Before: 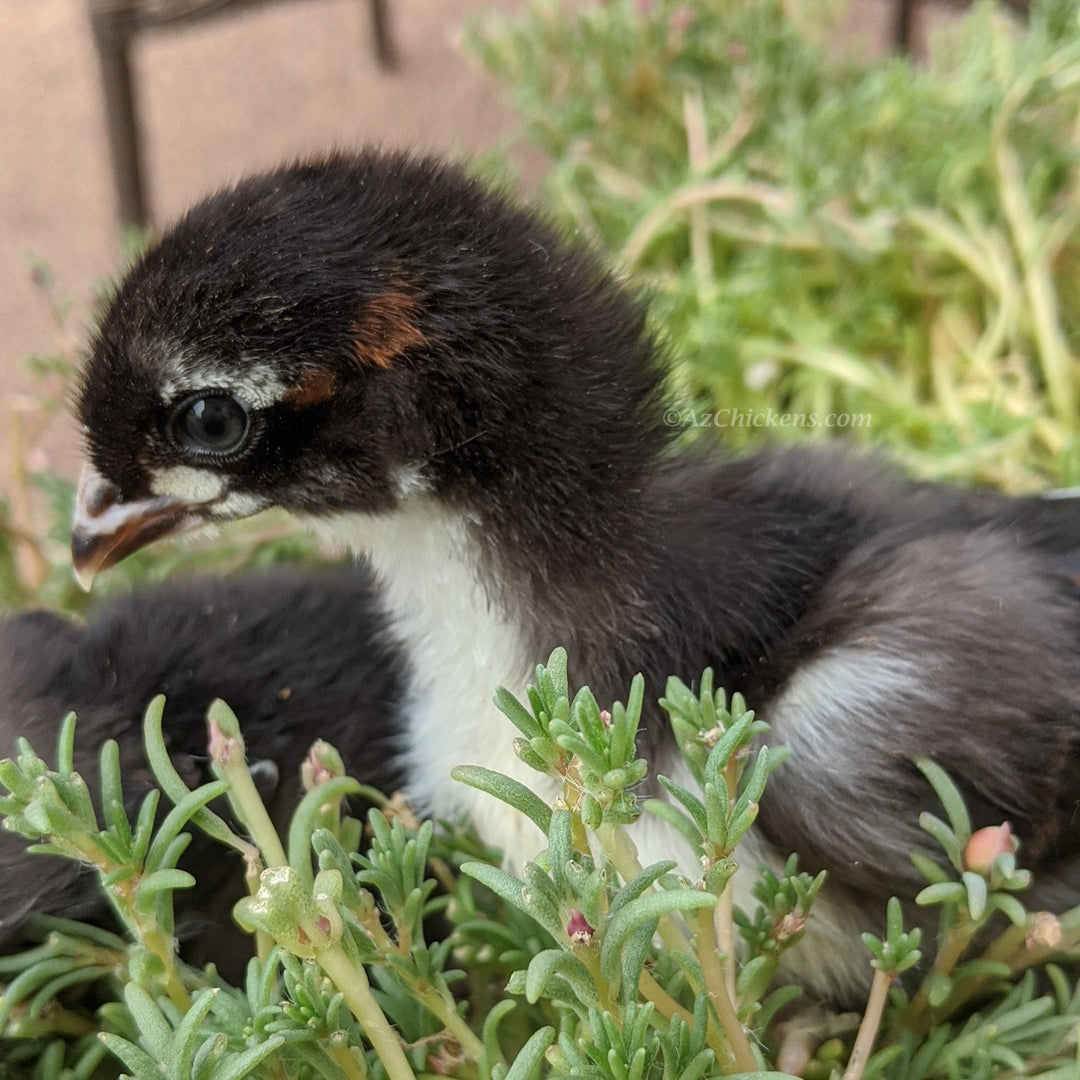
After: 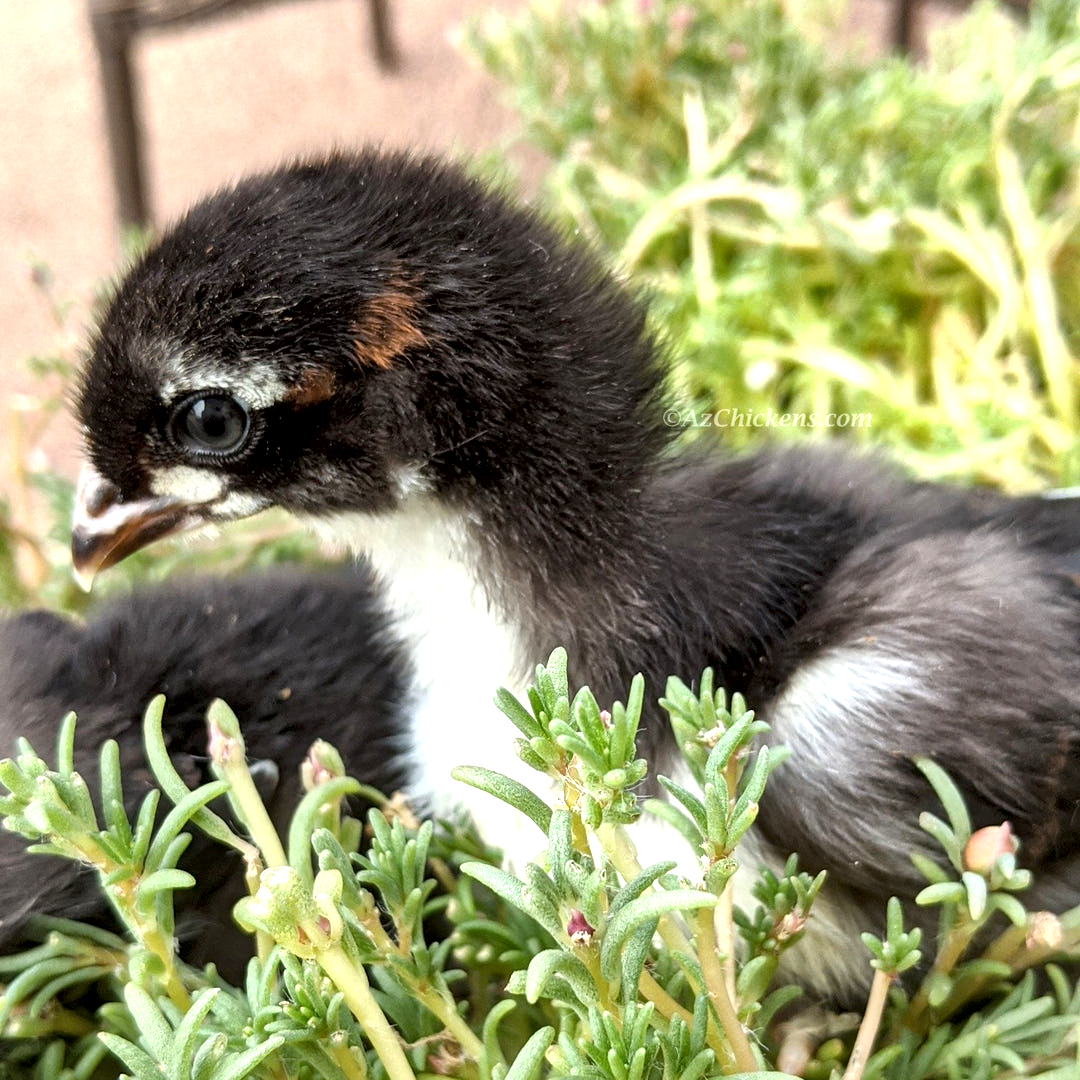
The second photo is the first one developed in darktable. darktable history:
local contrast: mode bilateral grid, contrast 25, coarseness 60, detail 150%, midtone range 0.2
color balance rgb: power › hue 328.26°, perceptual saturation grading › global saturation 30.661%
exposure: black level correction 0.002, exposure 0.675 EV, compensate highlight preservation false
levels: levels [0, 0.476, 0.951]
contrast brightness saturation: contrast 0.057, brightness -0.012, saturation -0.234
